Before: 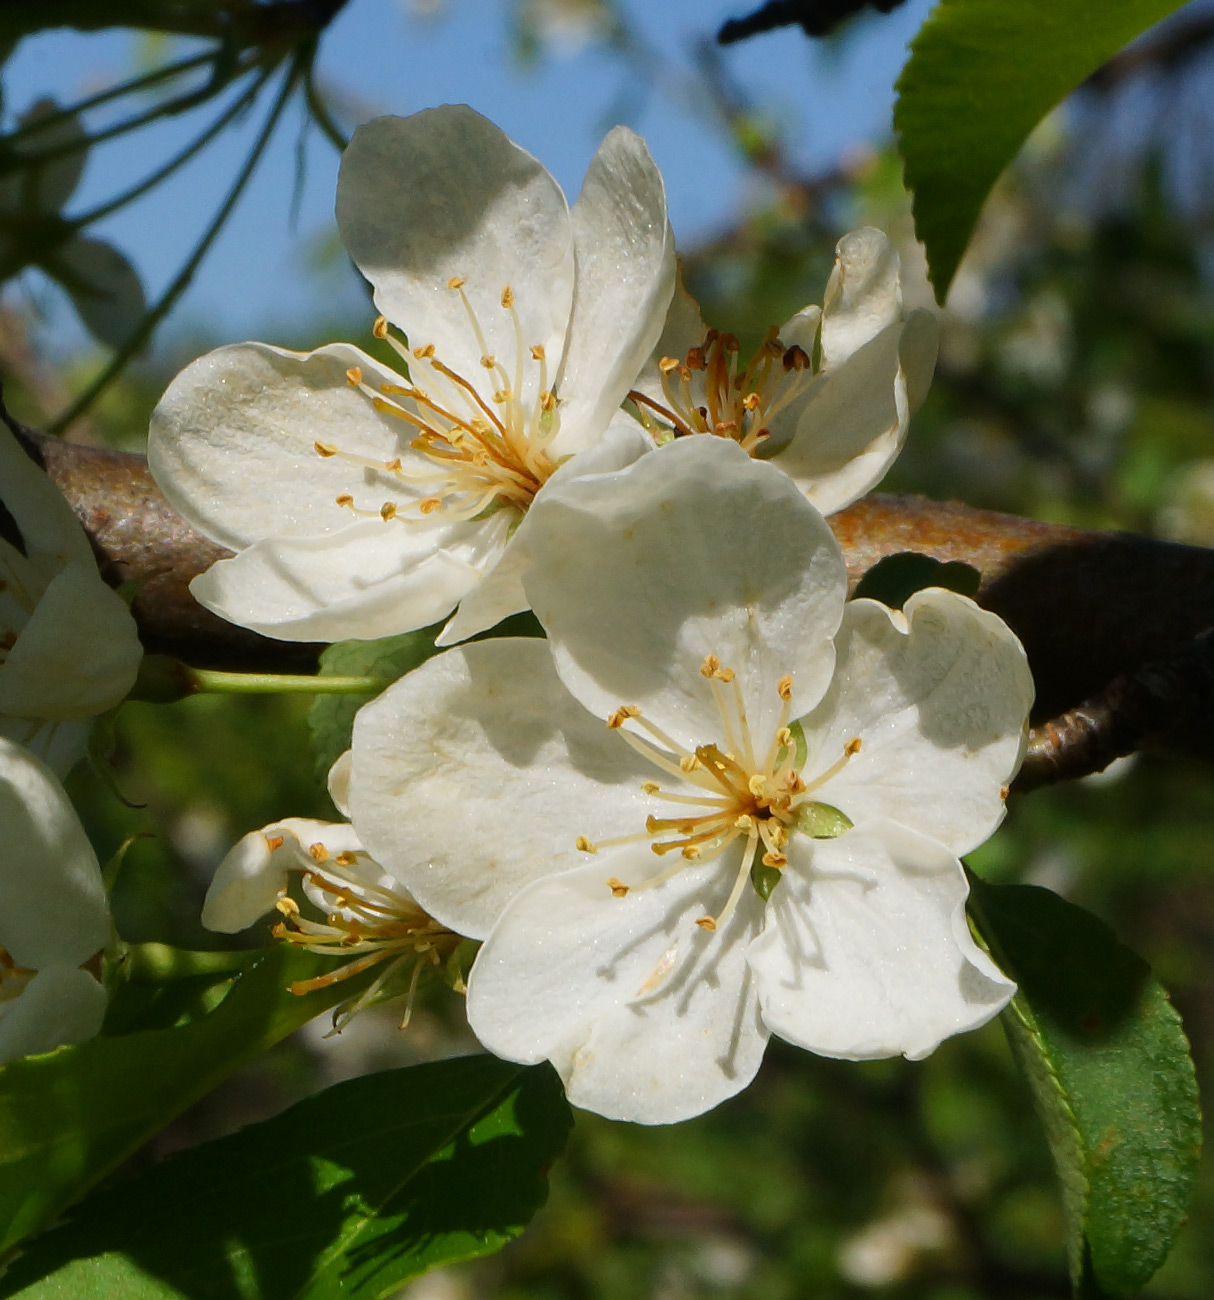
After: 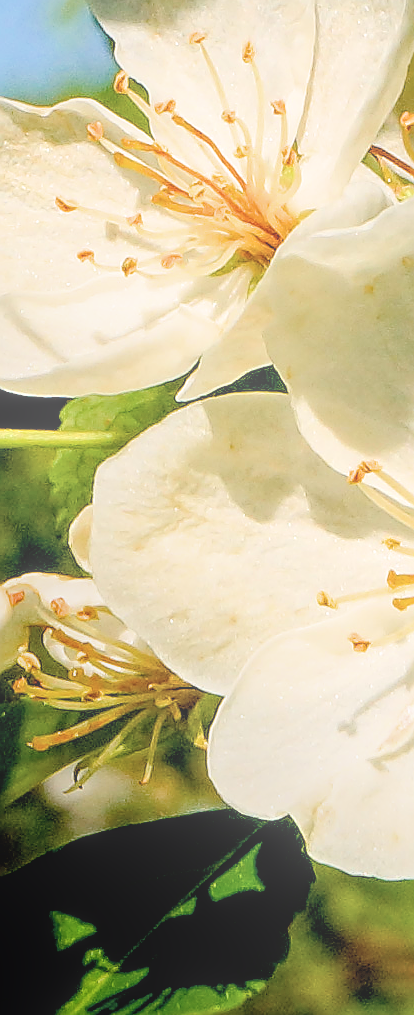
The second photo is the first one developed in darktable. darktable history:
filmic rgb: black relative exposure -7.31 EV, white relative exposure 5.07 EV, threshold 5.95 EV, hardness 3.2, color science v6 (2022), enable highlight reconstruction true
exposure: black level correction 0.014, exposure 1.795 EV, compensate highlight preservation false
color balance rgb: highlights gain › chroma 2.026%, highlights gain › hue 64.33°, perceptual saturation grading › global saturation 0.052%, perceptual saturation grading › mid-tones 6.127%, perceptual saturation grading › shadows 72.279%, global vibrance 20%
crop and rotate: left 21.371%, top 18.887%, right 44.453%, bottom 2.965%
sharpen: radius 1.398, amount 1.251, threshold 0.742
color correction: highlights b* 0.045, saturation 0.809
local contrast: highlights 71%, shadows 12%, midtone range 0.191
